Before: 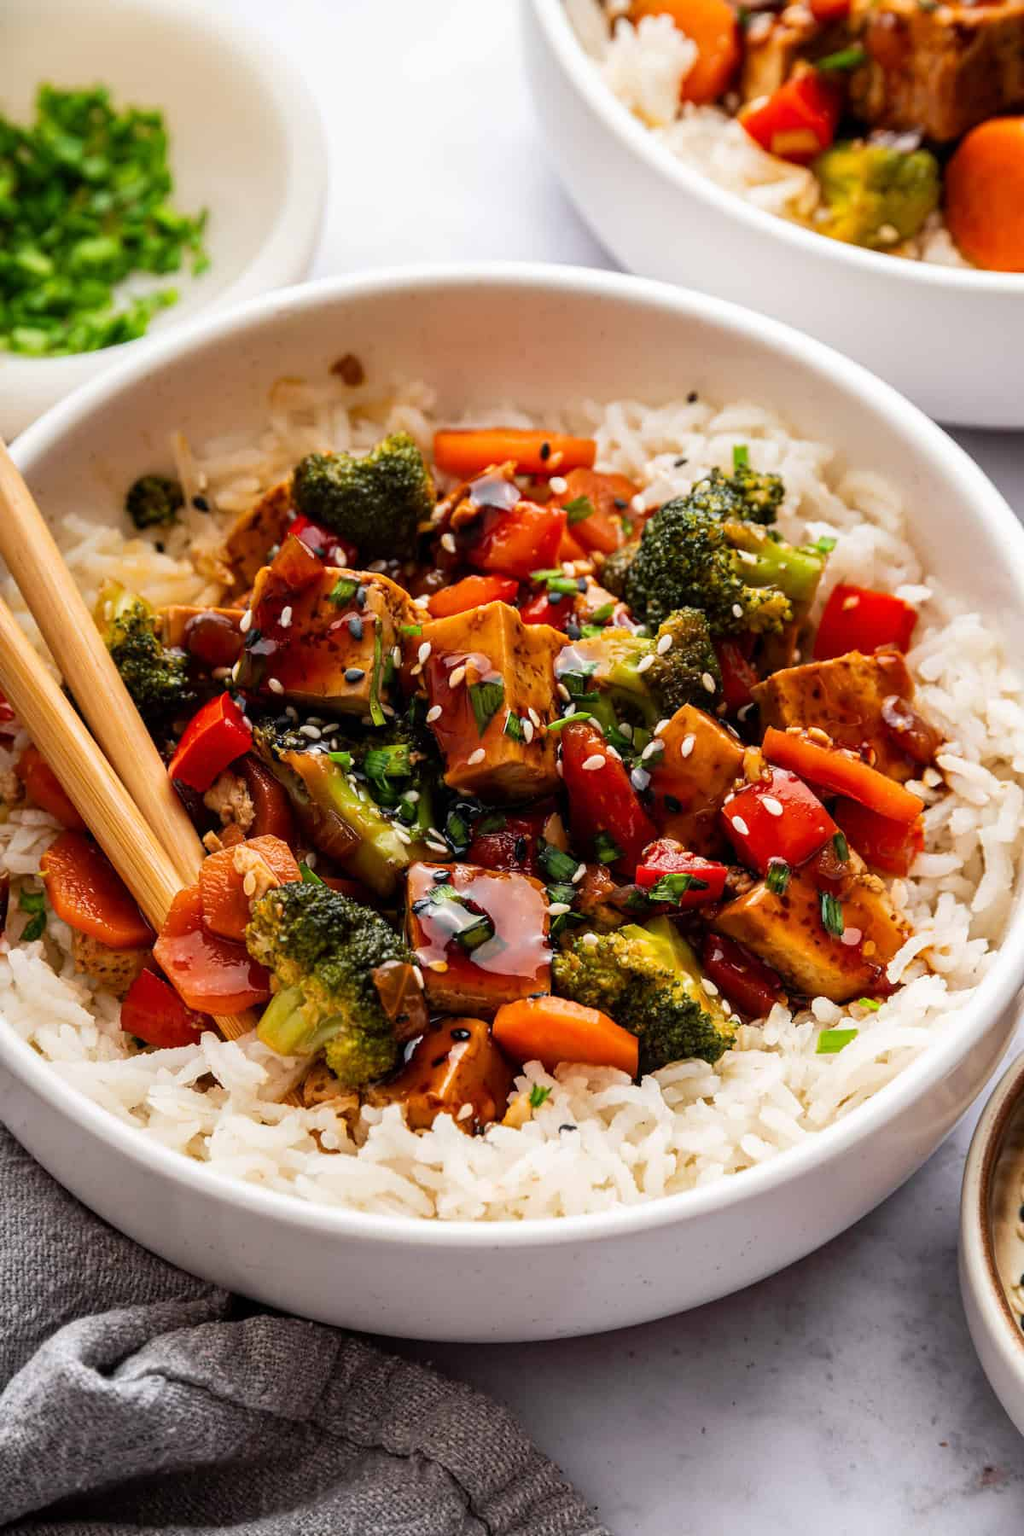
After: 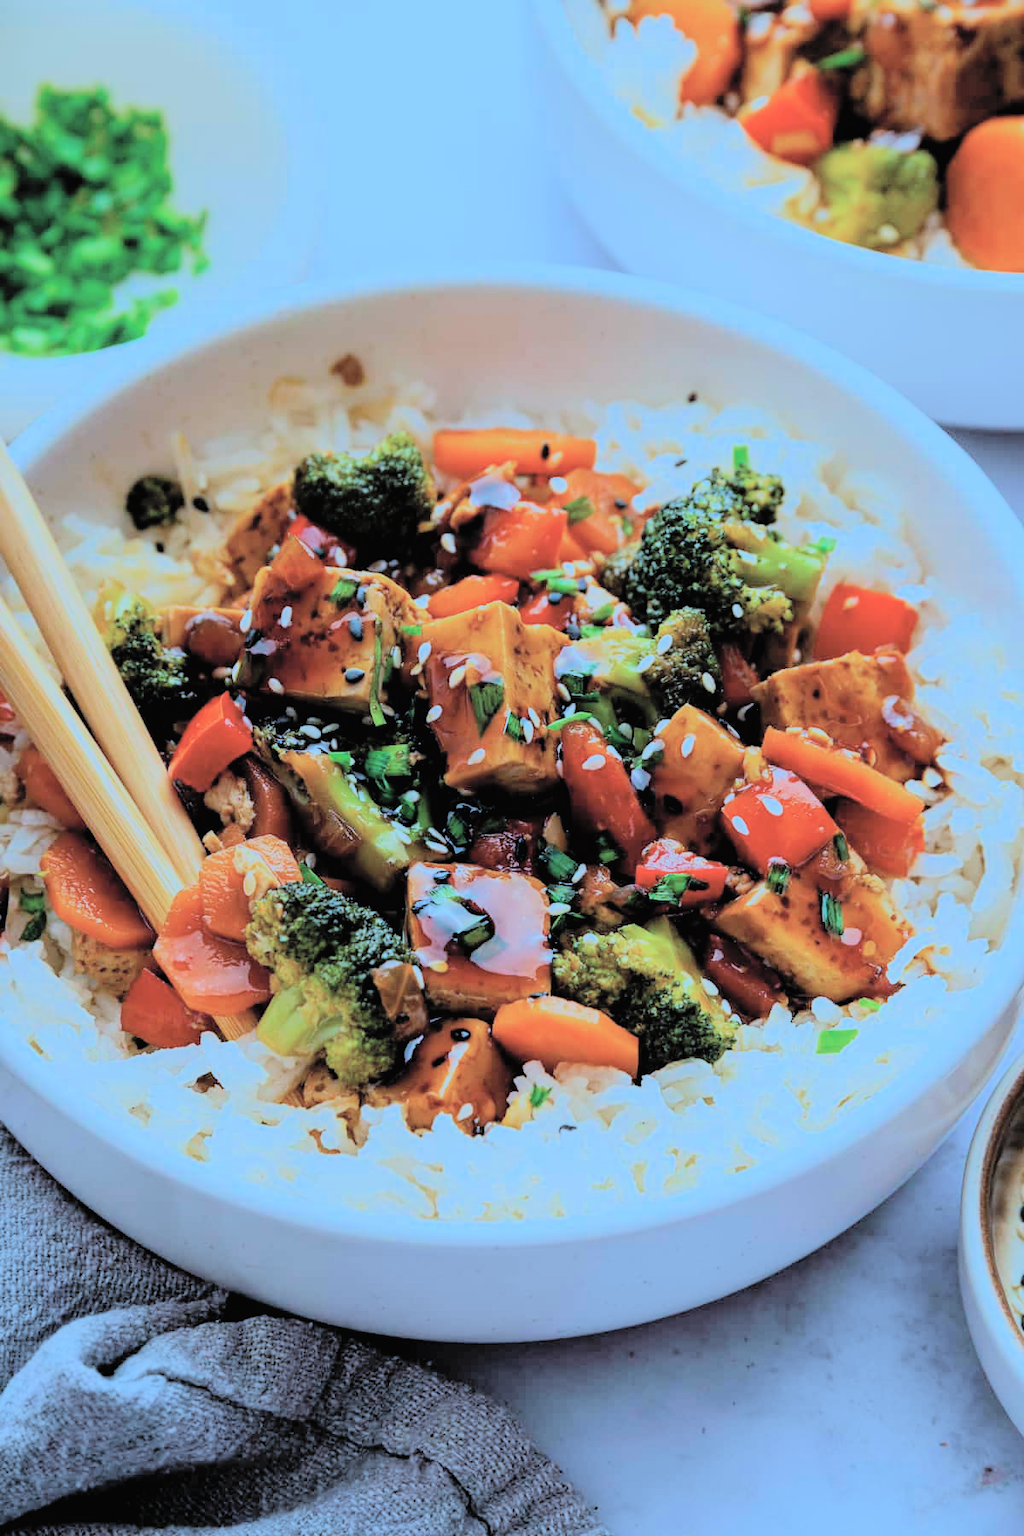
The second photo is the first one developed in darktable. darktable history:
filmic rgb: black relative exposure -6.15 EV, white relative exposure 6.96 EV, hardness 2.23, color science v6 (2022)
contrast brightness saturation: brightness 0.28
color calibration: illuminant custom, x 0.432, y 0.395, temperature 3098 K
